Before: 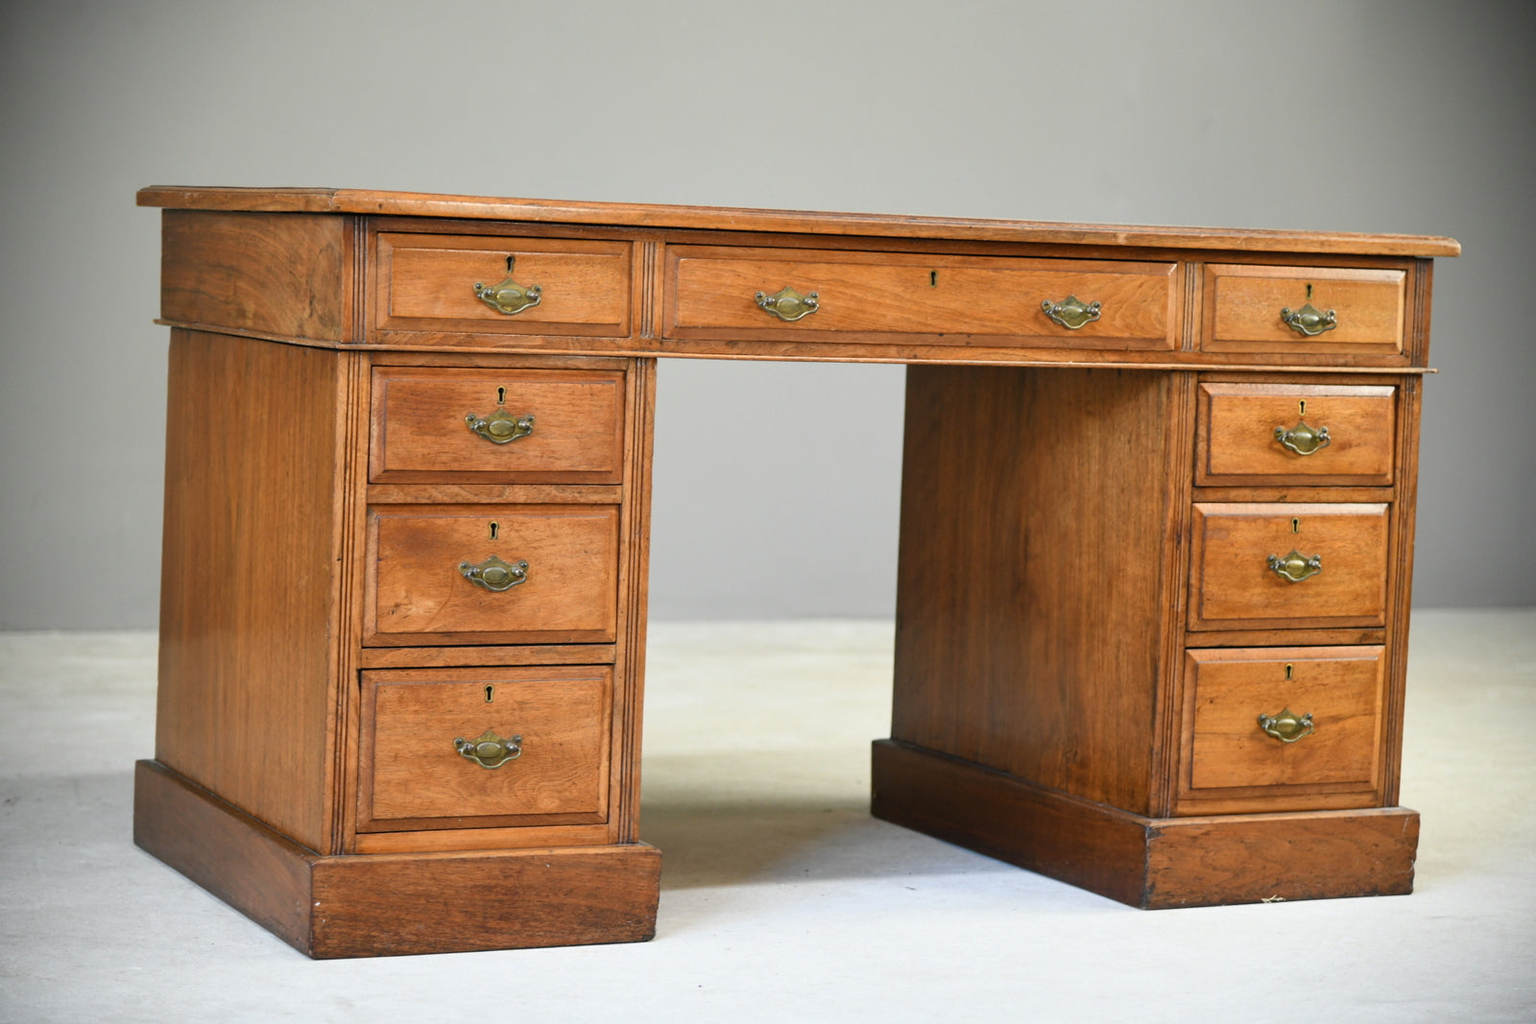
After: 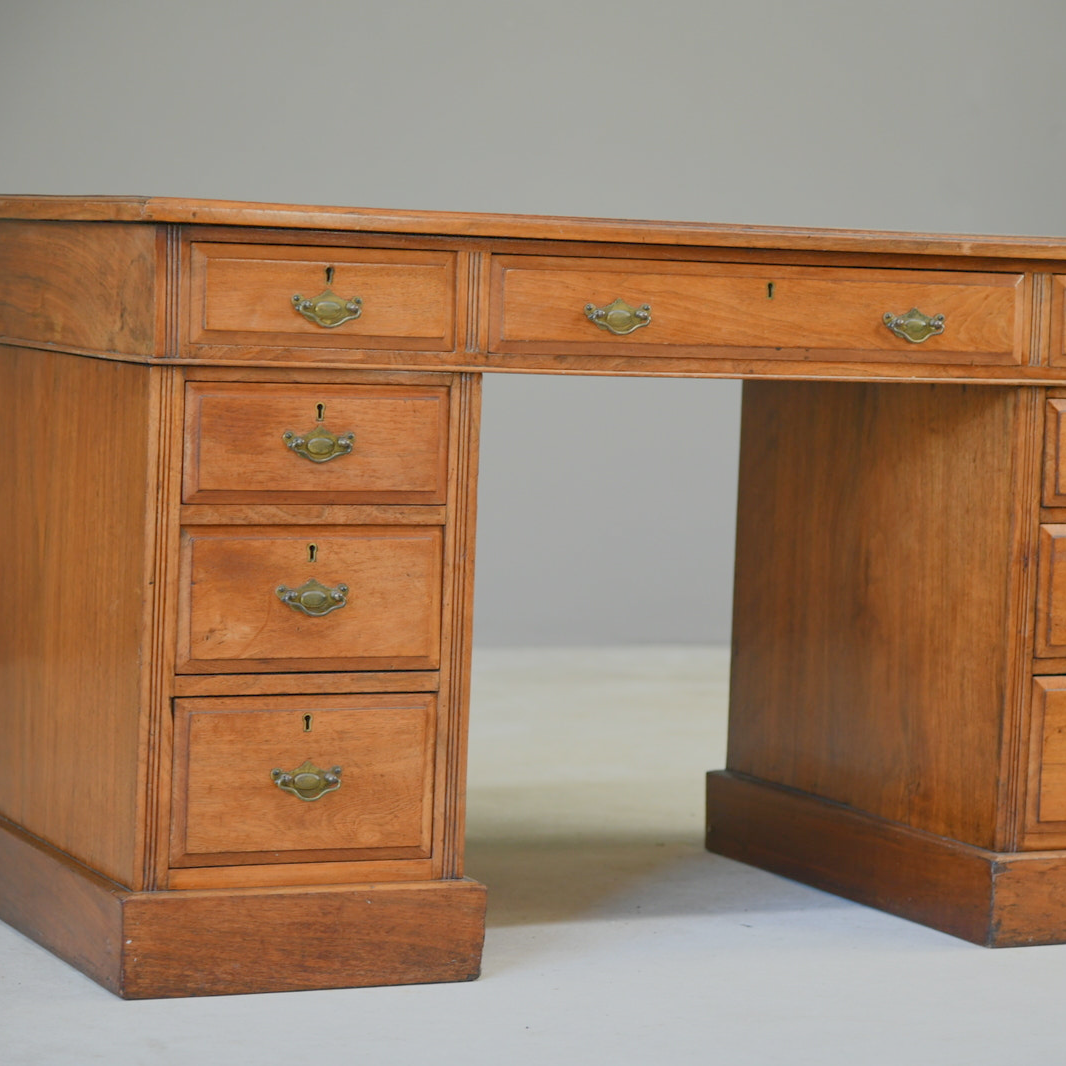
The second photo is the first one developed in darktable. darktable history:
crop and rotate: left 12.648%, right 20.685%
color balance rgb: contrast -30%
